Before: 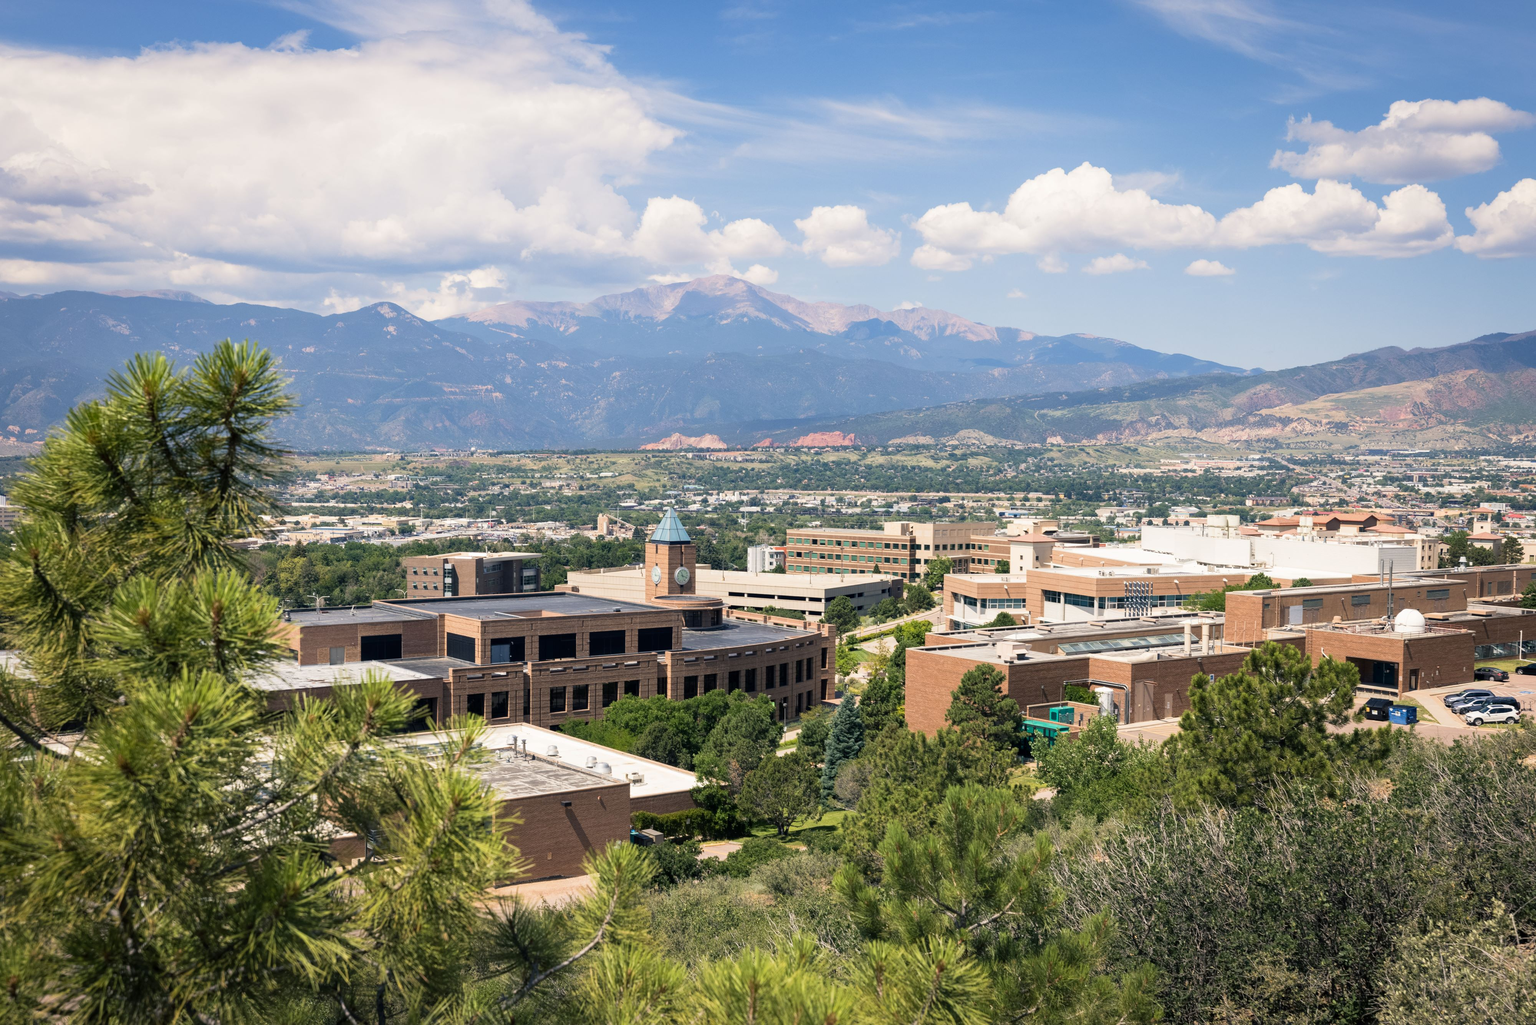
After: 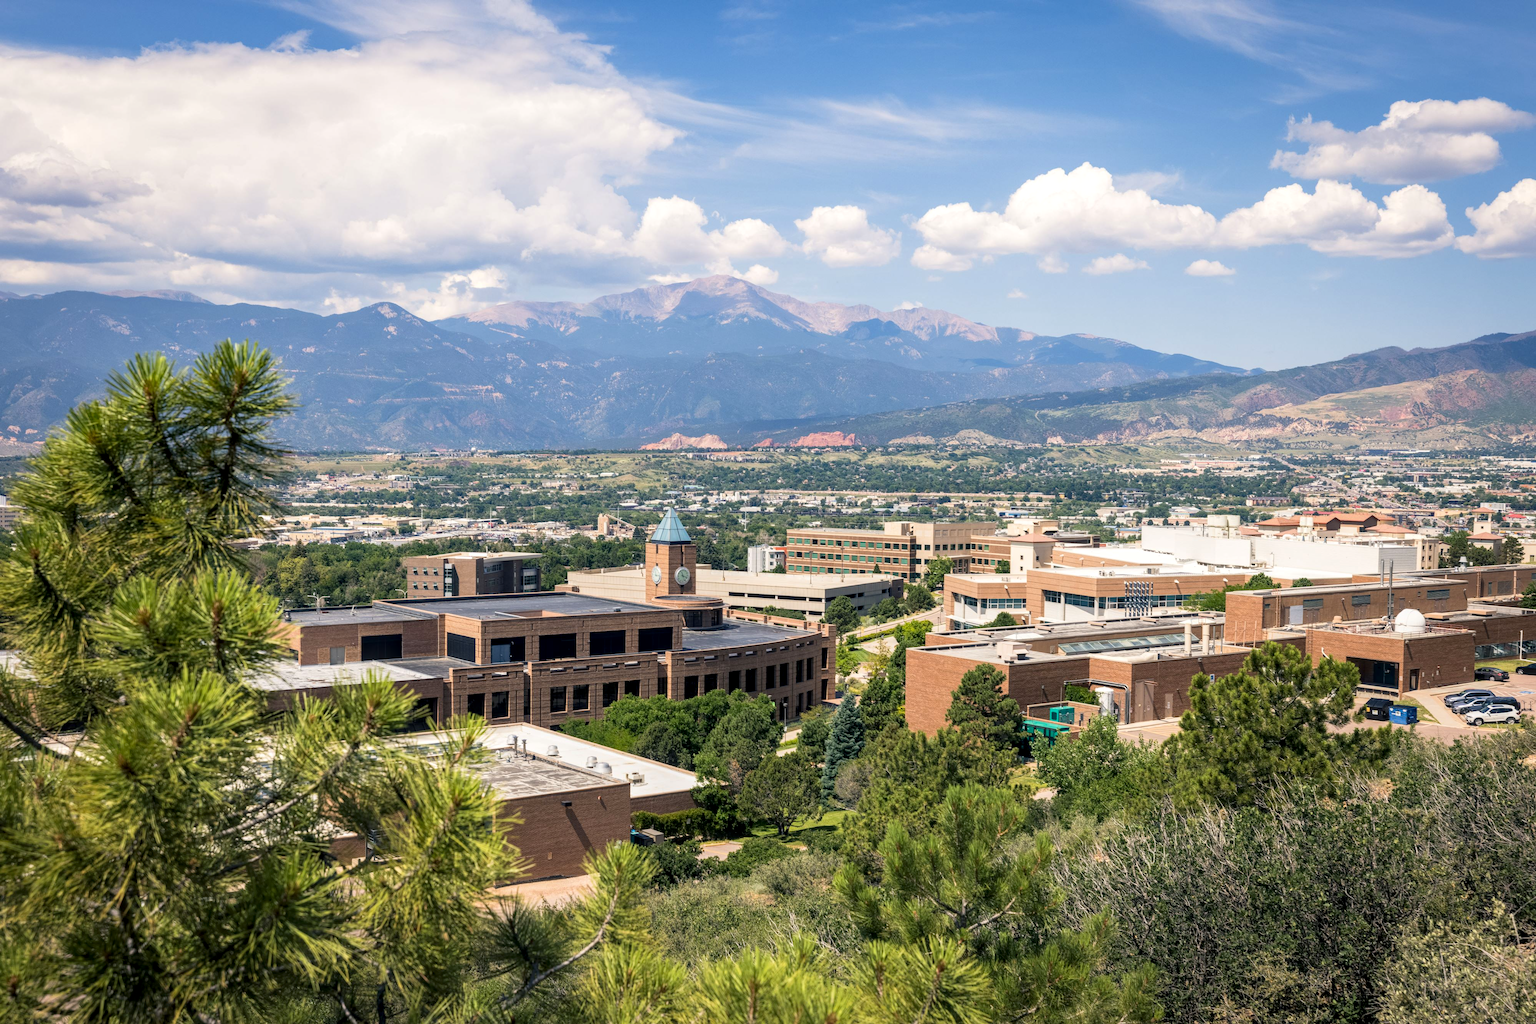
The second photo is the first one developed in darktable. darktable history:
local contrast: on, module defaults
color correction: saturation 1.11
